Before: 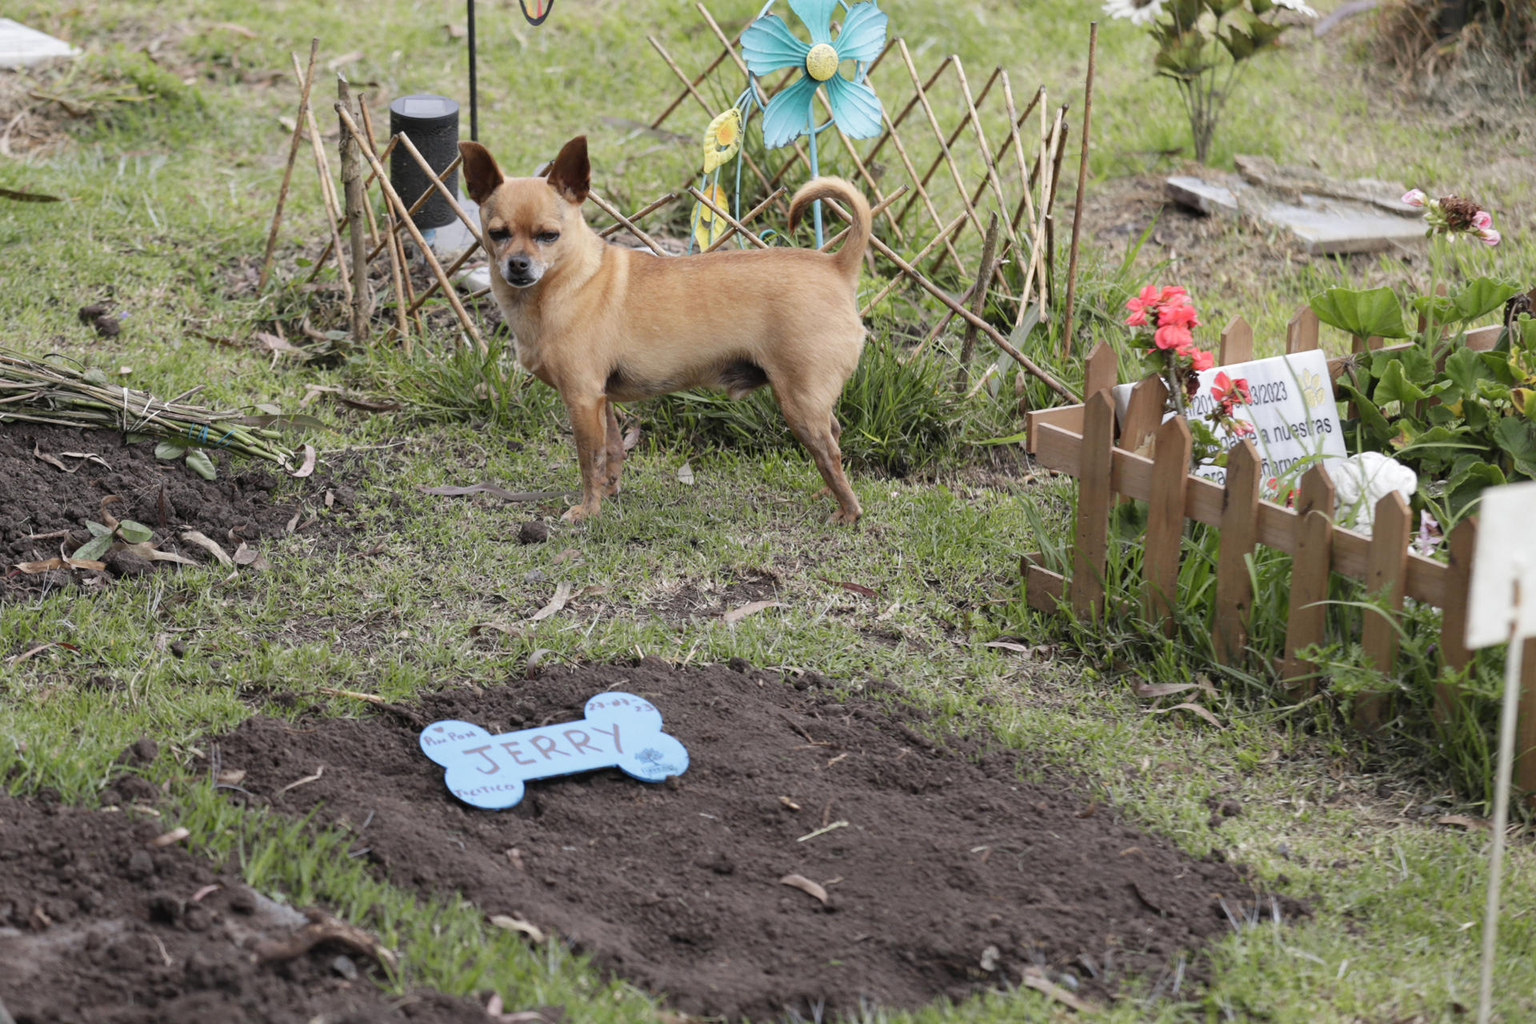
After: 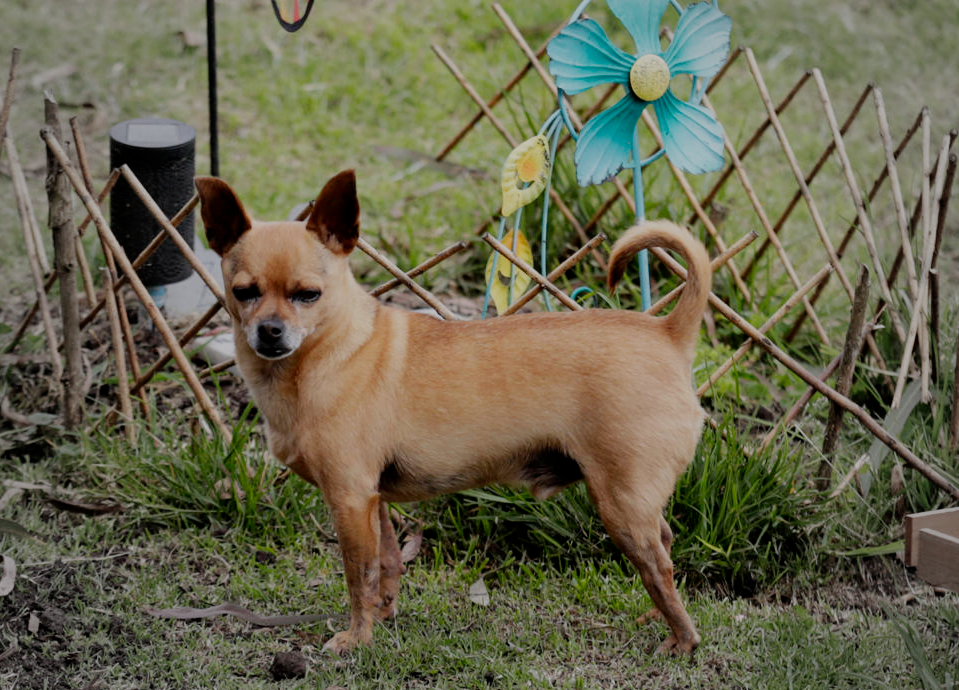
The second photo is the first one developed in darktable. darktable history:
vignetting: fall-off start 64.44%, brightness -0.212, width/height ratio 0.883
crop: left 19.738%, right 30.283%, bottom 46.041%
filmic rgb: middle gray luminance 29.11%, black relative exposure -10.38 EV, white relative exposure 5.49 EV, threshold 5.94 EV, target black luminance 0%, hardness 3.96, latitude 2.47%, contrast 1.129, highlights saturation mix 6.24%, shadows ↔ highlights balance 14.79%, add noise in highlights 0.002, preserve chrominance no, color science v3 (2019), use custom middle-gray values true, contrast in highlights soft, enable highlight reconstruction true
